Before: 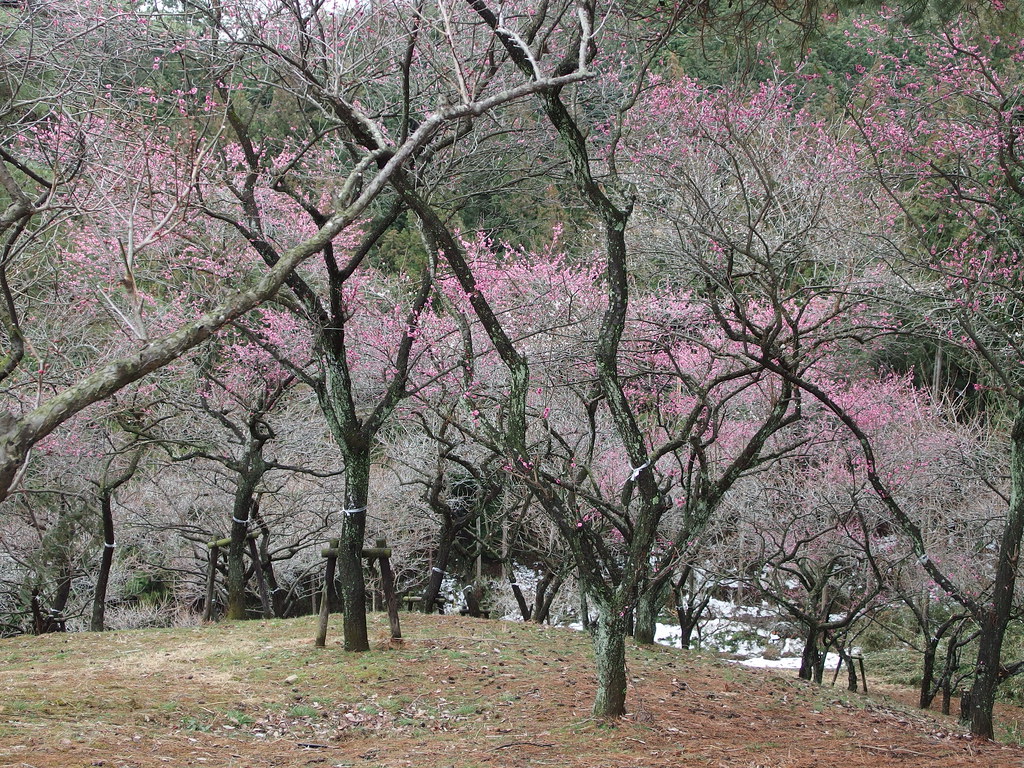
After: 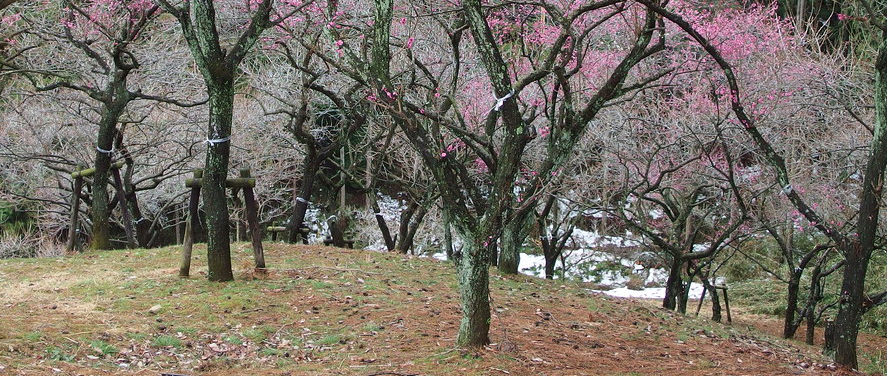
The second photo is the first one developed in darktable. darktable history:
crop and rotate: left 13.323%, top 48.218%, bottom 2.822%
velvia: on, module defaults
